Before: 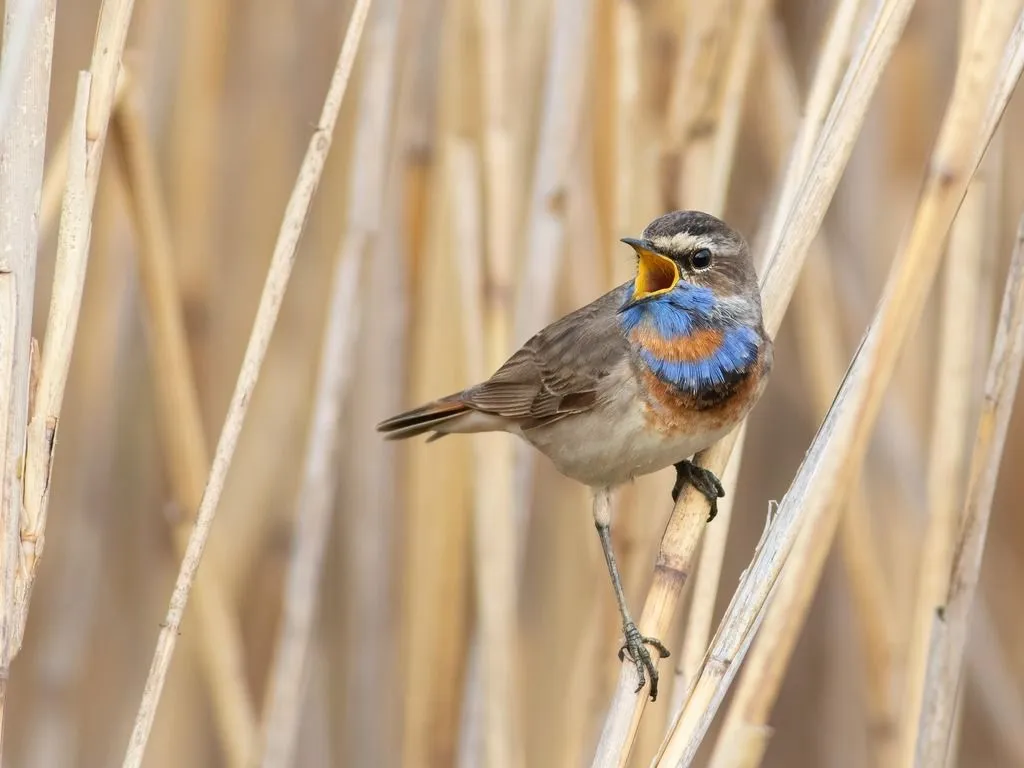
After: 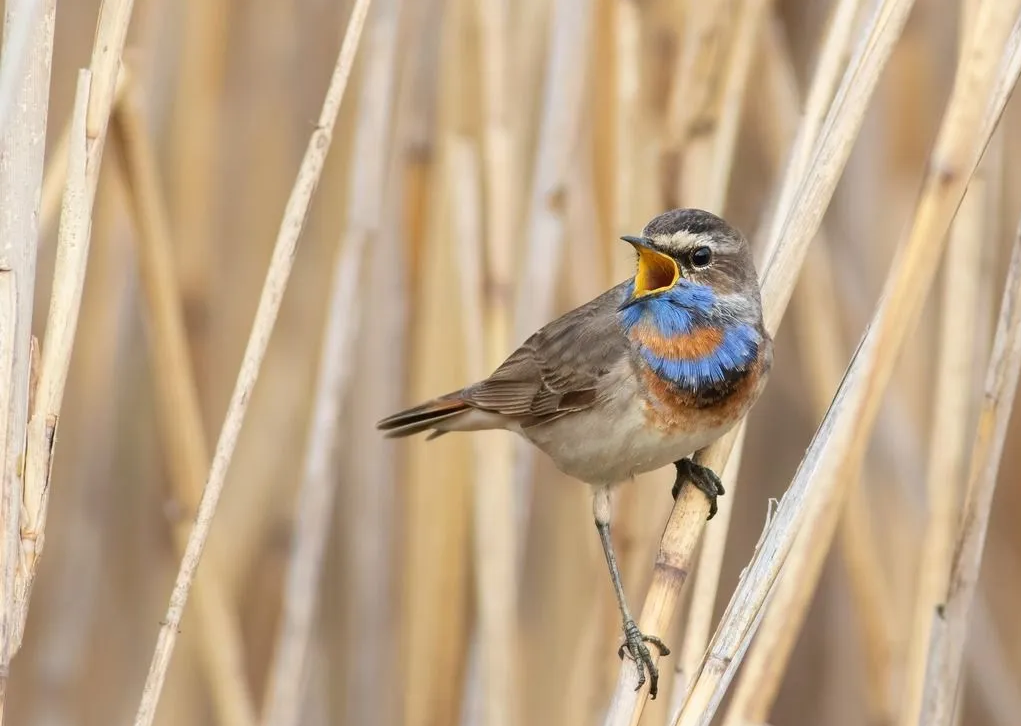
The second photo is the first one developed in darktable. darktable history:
crop: top 0.373%, right 0.255%, bottom 5.057%
